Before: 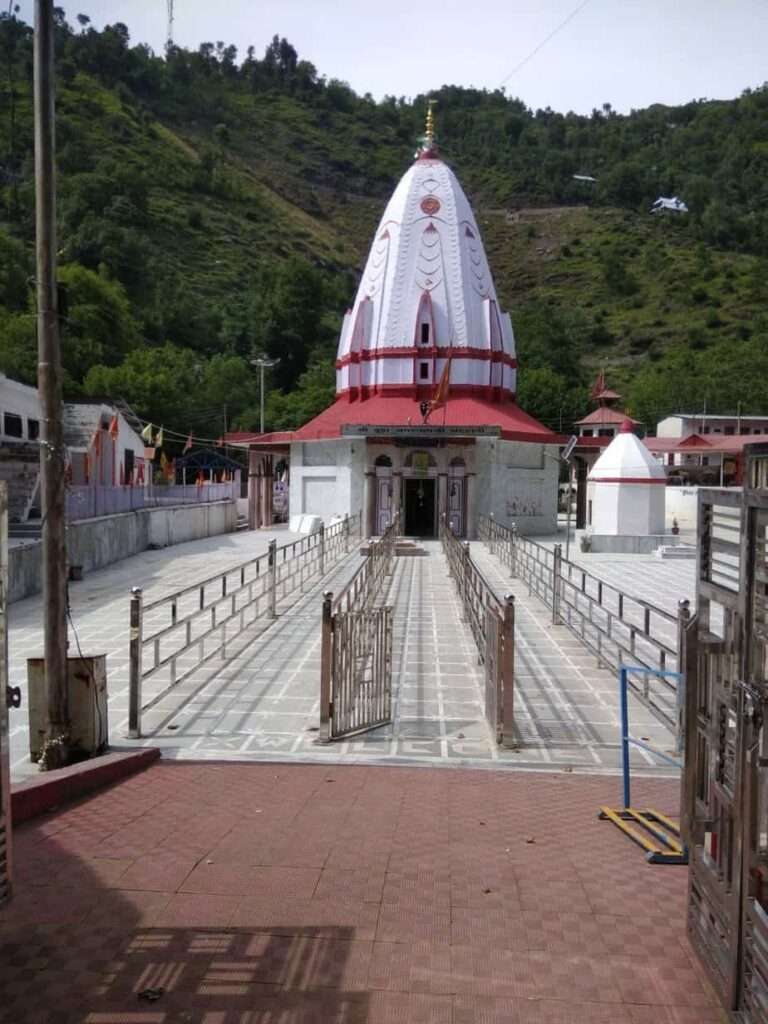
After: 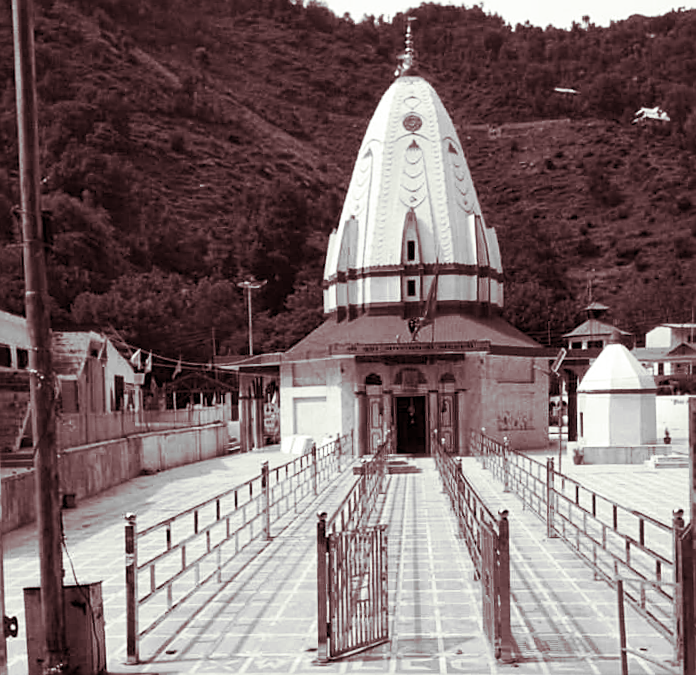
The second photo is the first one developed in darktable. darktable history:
white balance: red 0.924, blue 1.095
split-toning: shadows › hue 360°
exposure: black level correction 0.001, exposure -0.125 EV, compensate exposure bias true, compensate highlight preservation false
crop: left 3.015%, top 8.969%, right 9.647%, bottom 26.457%
rotate and perspective: rotation -1.75°, automatic cropping off
color calibration: output gray [0.25, 0.35, 0.4, 0], x 0.383, y 0.372, temperature 3905.17 K
sharpen: on, module defaults
contrast brightness saturation: contrast 0.2, brightness 0.16, saturation 0.22
